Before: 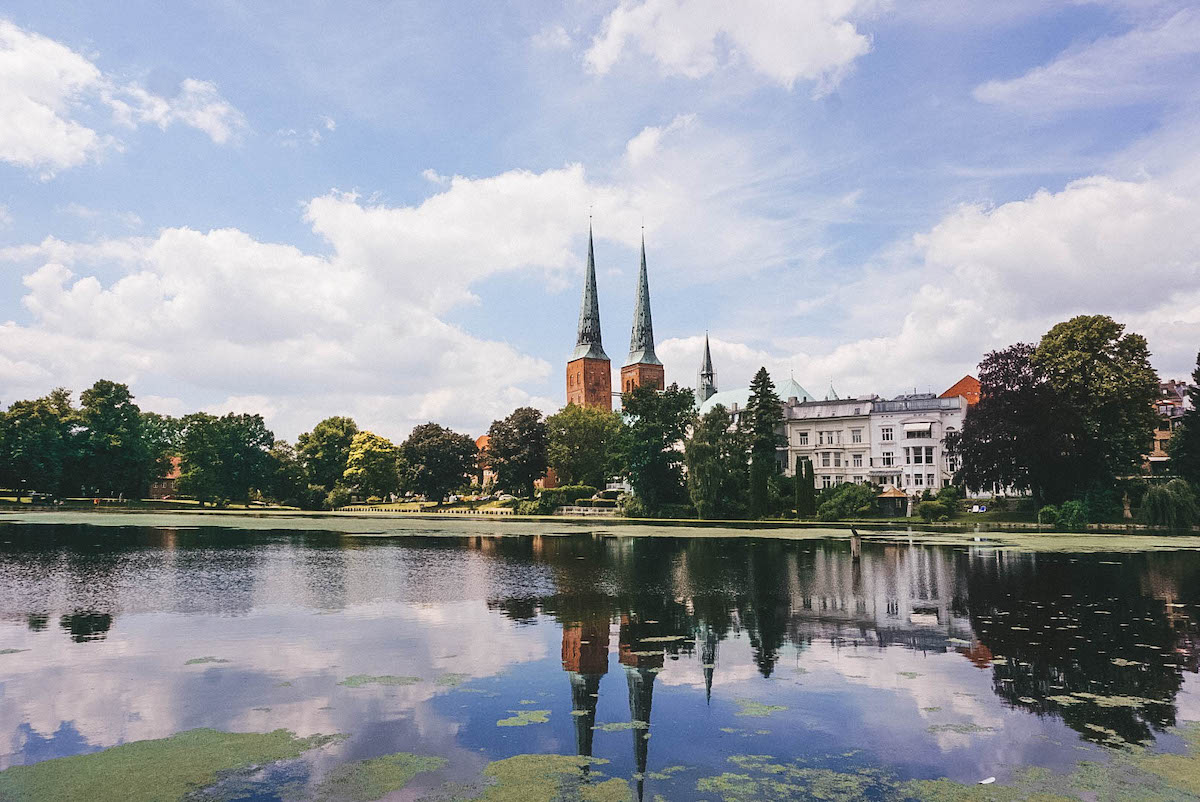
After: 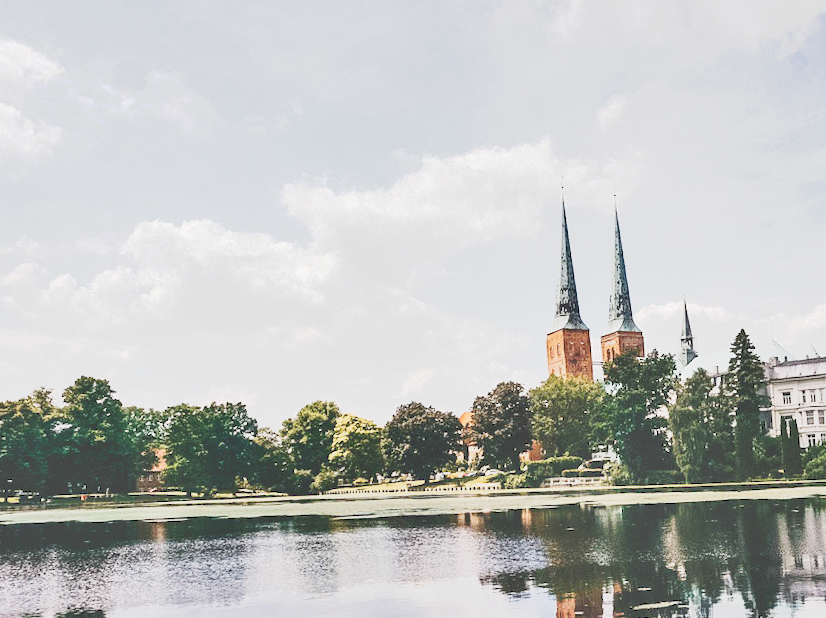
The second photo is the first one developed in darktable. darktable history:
tone curve: curves: ch0 [(0, 0) (0.003, 0.202) (0.011, 0.205) (0.025, 0.222) (0.044, 0.258) (0.069, 0.298) (0.1, 0.321) (0.136, 0.333) (0.177, 0.38) (0.224, 0.439) (0.277, 0.51) (0.335, 0.594) (0.399, 0.675) (0.468, 0.743) (0.543, 0.805) (0.623, 0.861) (0.709, 0.905) (0.801, 0.931) (0.898, 0.941) (1, 1)], preserve colors none
crop: right 28.885%, bottom 16.626%
rotate and perspective: rotation -3°, crop left 0.031, crop right 0.968, crop top 0.07, crop bottom 0.93
shadows and highlights: soften with gaussian
